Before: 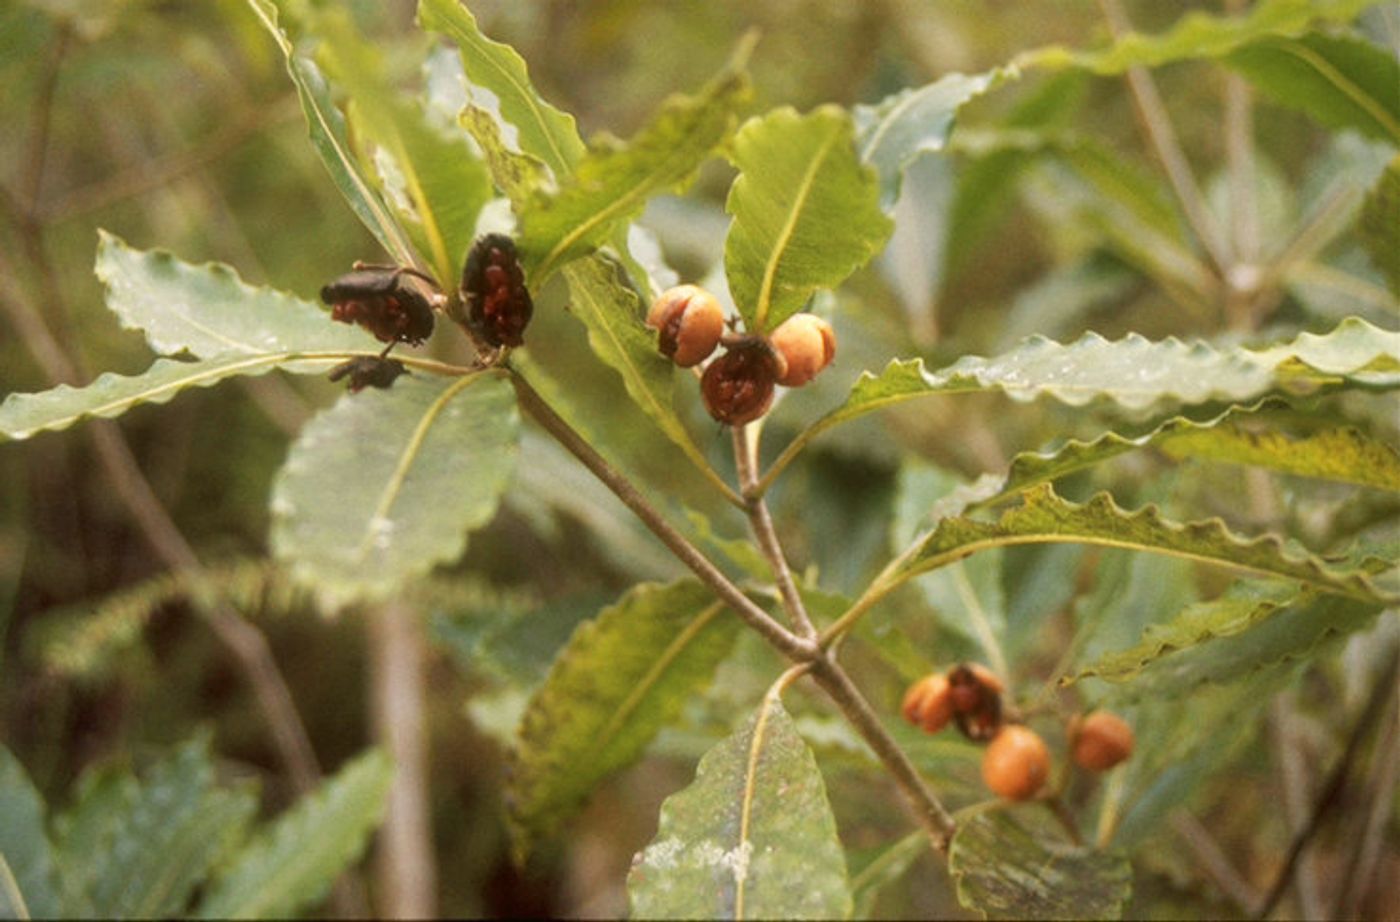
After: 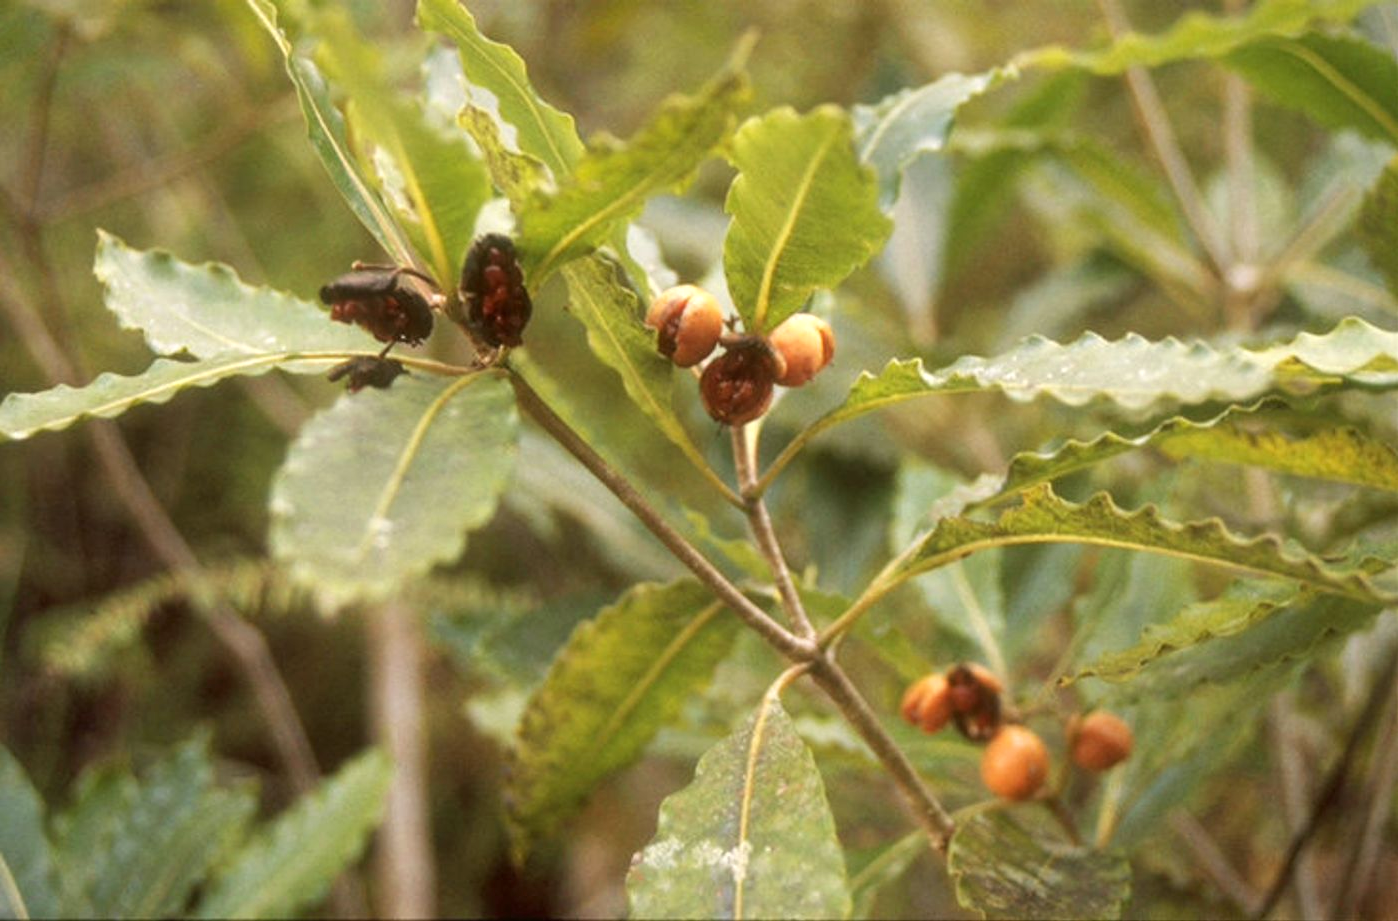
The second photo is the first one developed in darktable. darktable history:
crop: left 0.098%
exposure: exposure 0.202 EV, compensate highlight preservation false
